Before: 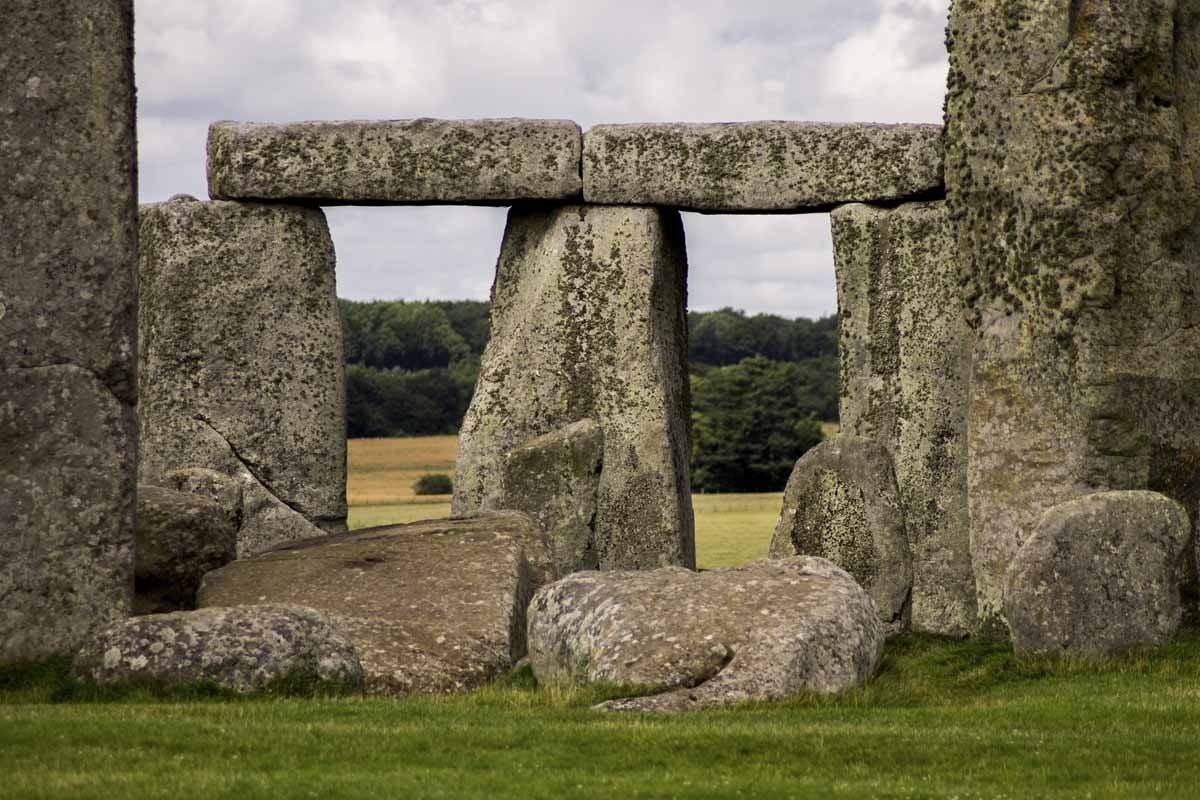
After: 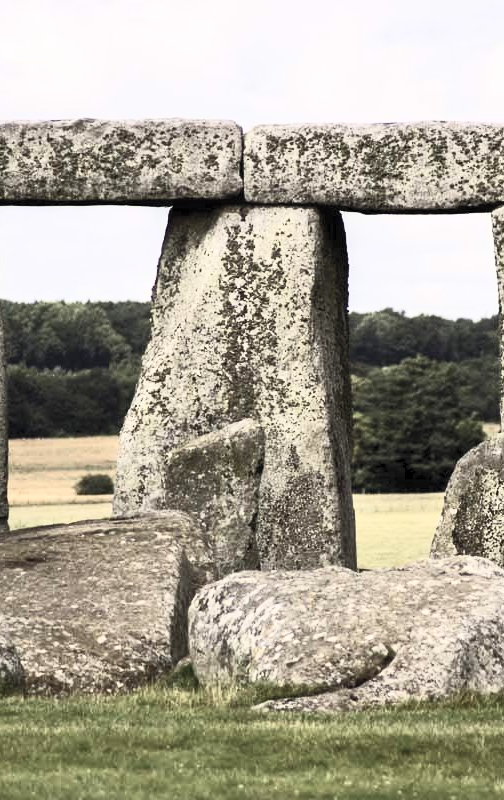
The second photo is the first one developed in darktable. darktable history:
contrast brightness saturation: contrast 0.56, brightness 0.578, saturation -0.345
crop: left 28.333%, right 29.612%
